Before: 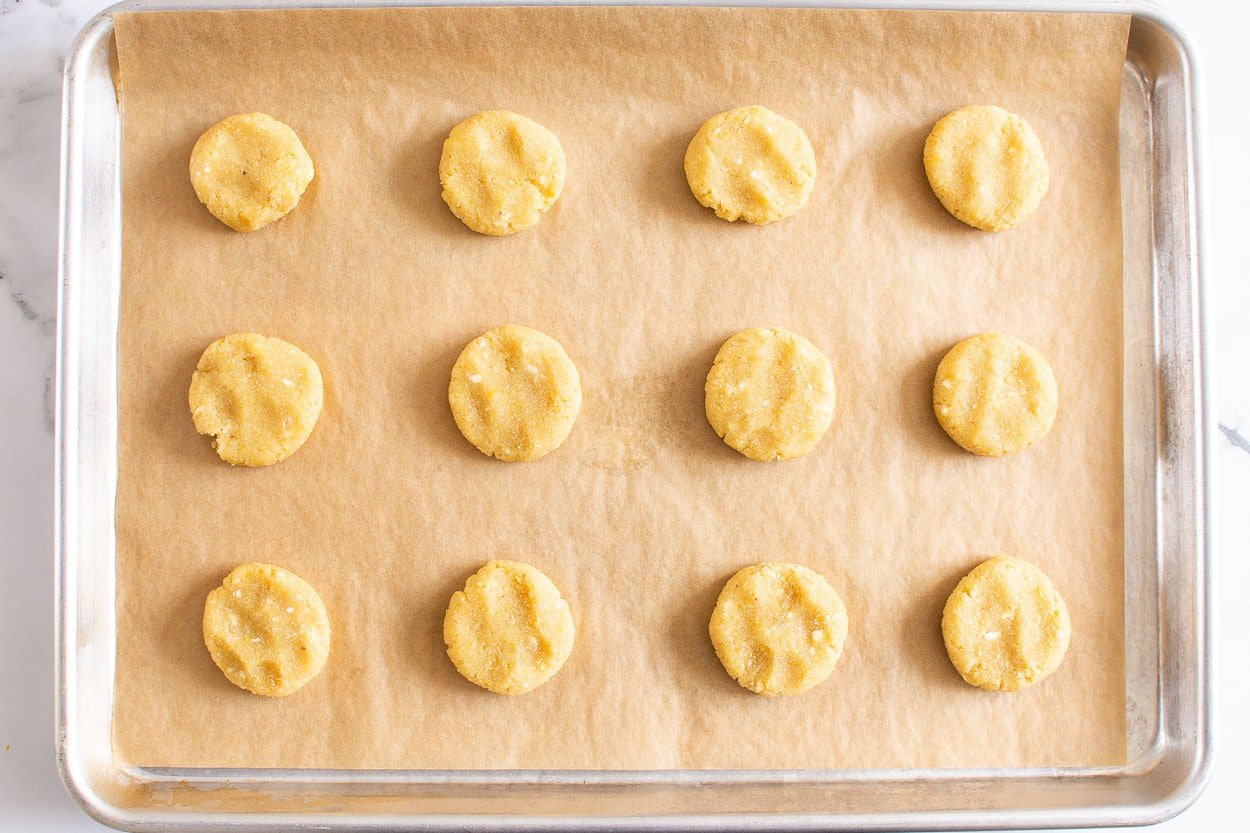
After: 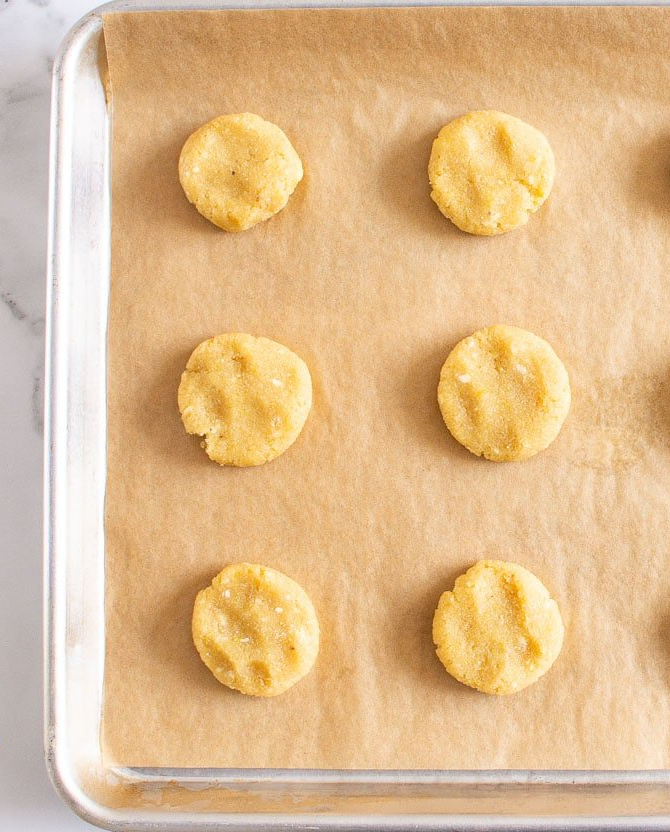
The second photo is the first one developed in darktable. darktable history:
crop: left 0.911%, right 45.477%, bottom 0.09%
